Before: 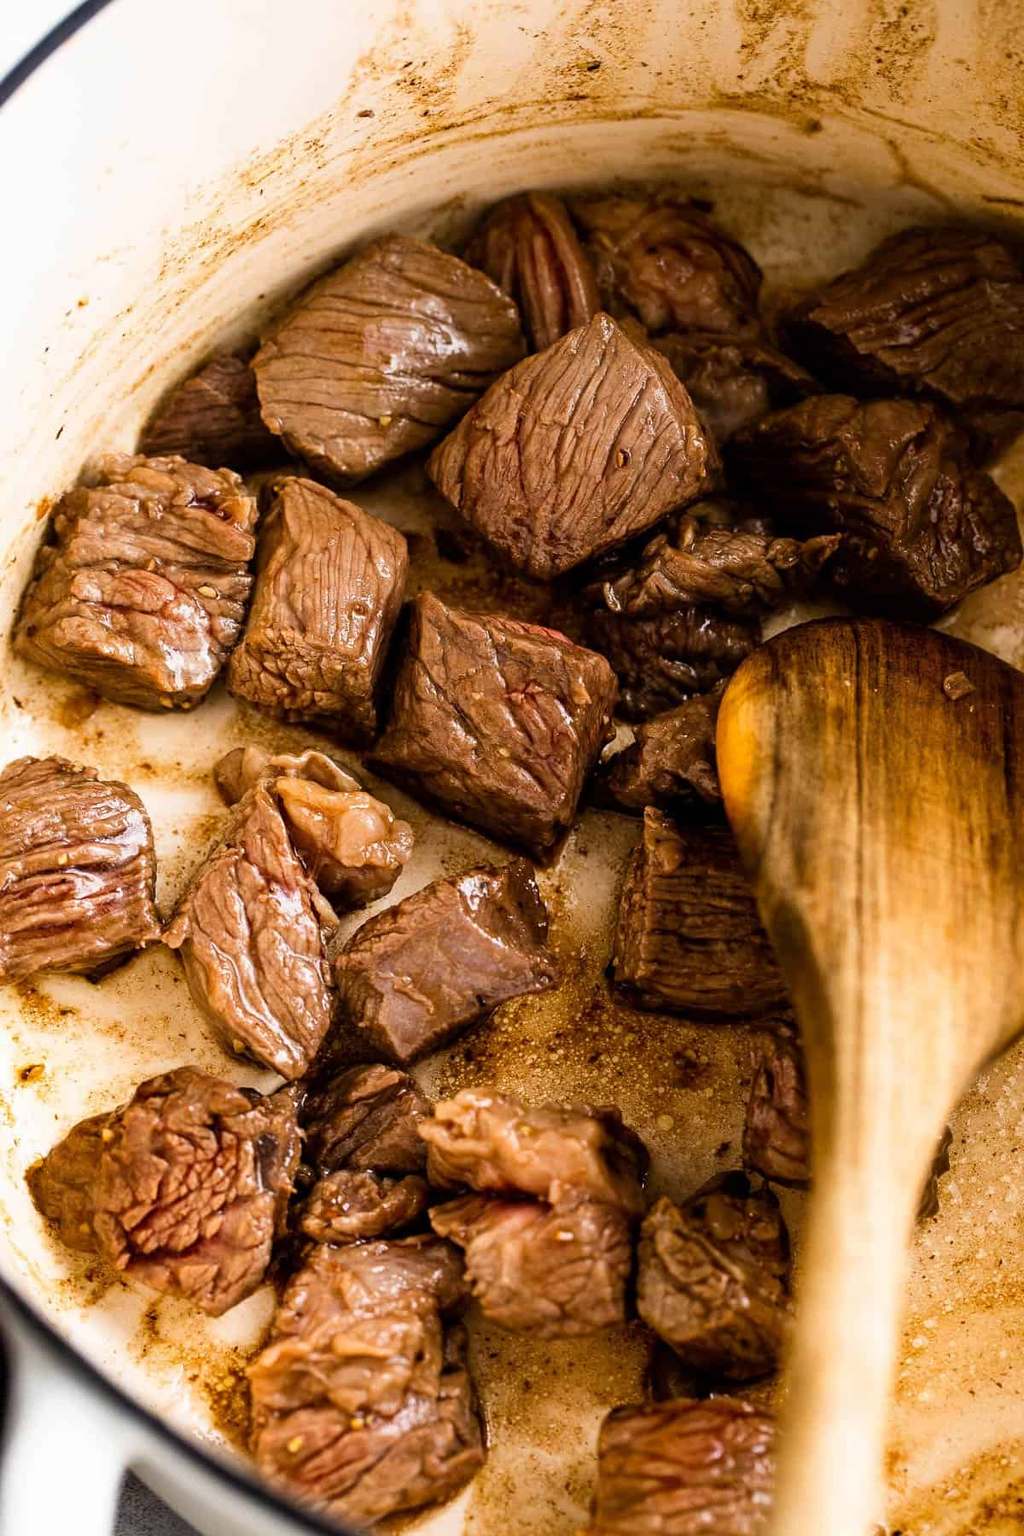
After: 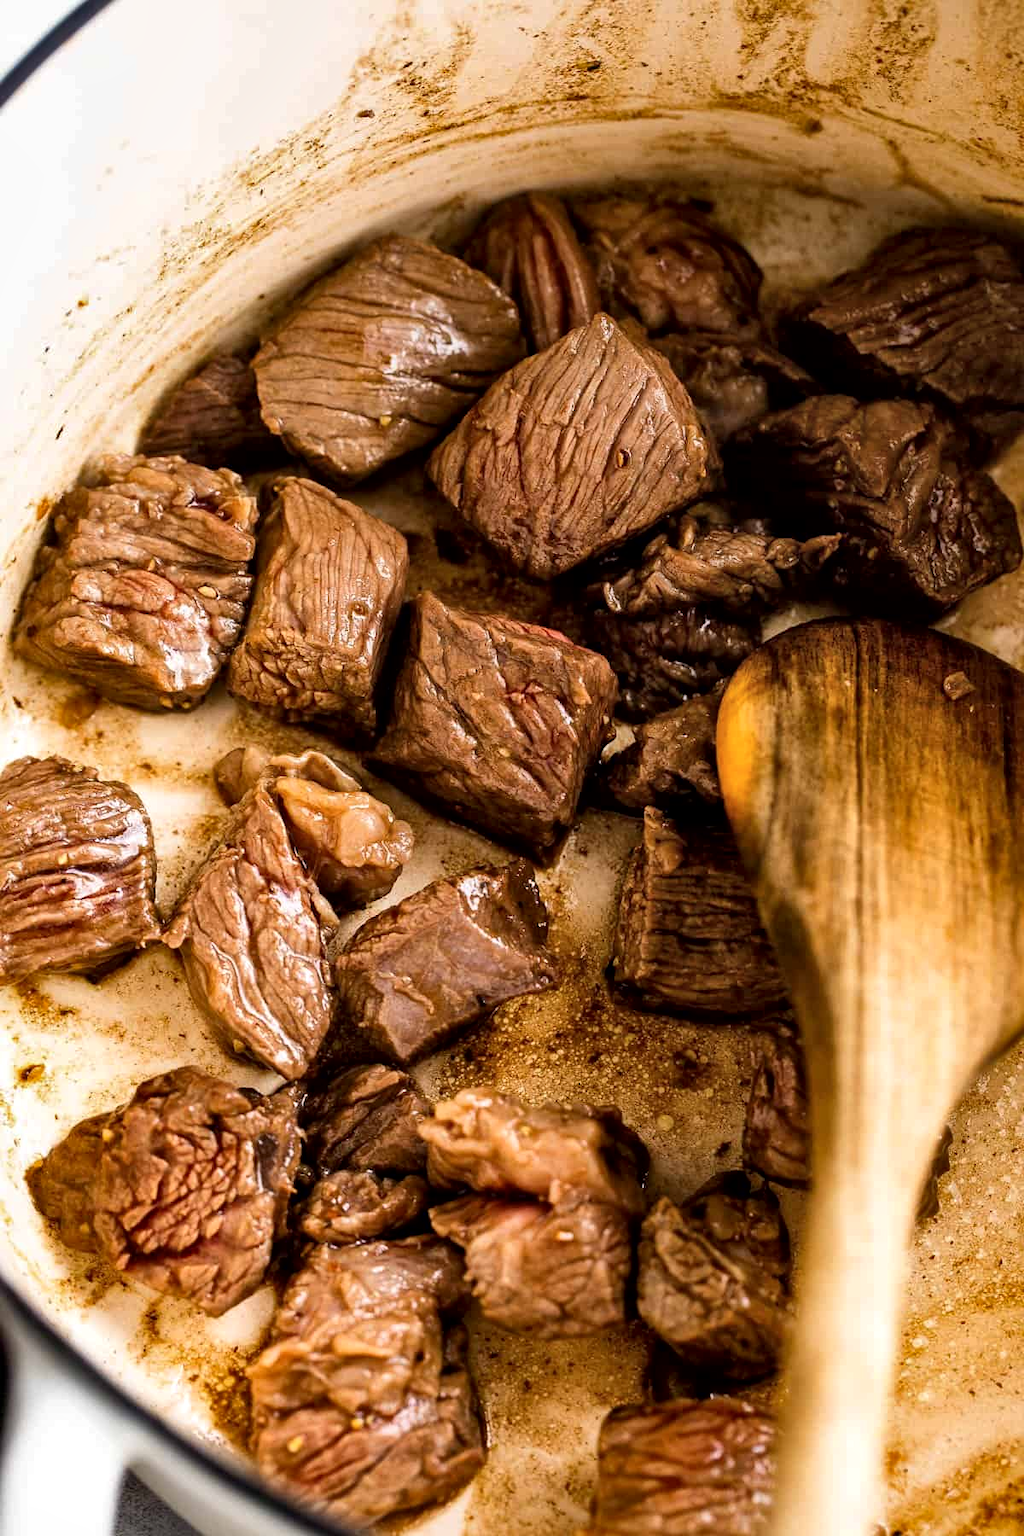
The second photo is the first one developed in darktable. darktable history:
local contrast: mode bilateral grid, contrast 19, coarseness 51, detail 141%, midtone range 0.2
shadows and highlights: shadows 29.65, highlights -30.28, low approximation 0.01, soften with gaussian
